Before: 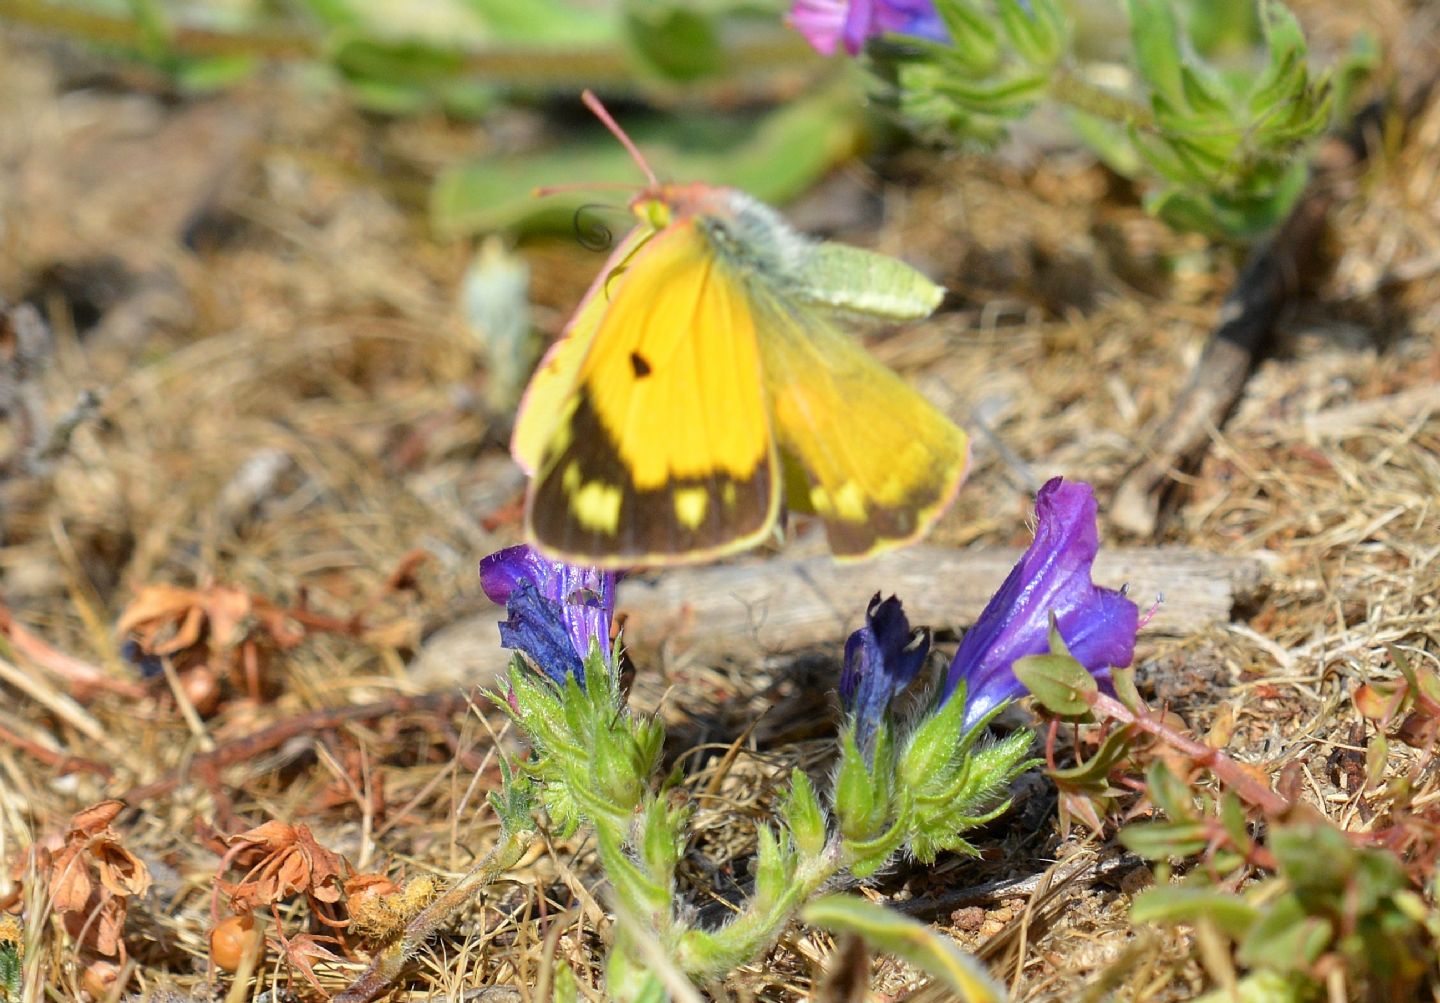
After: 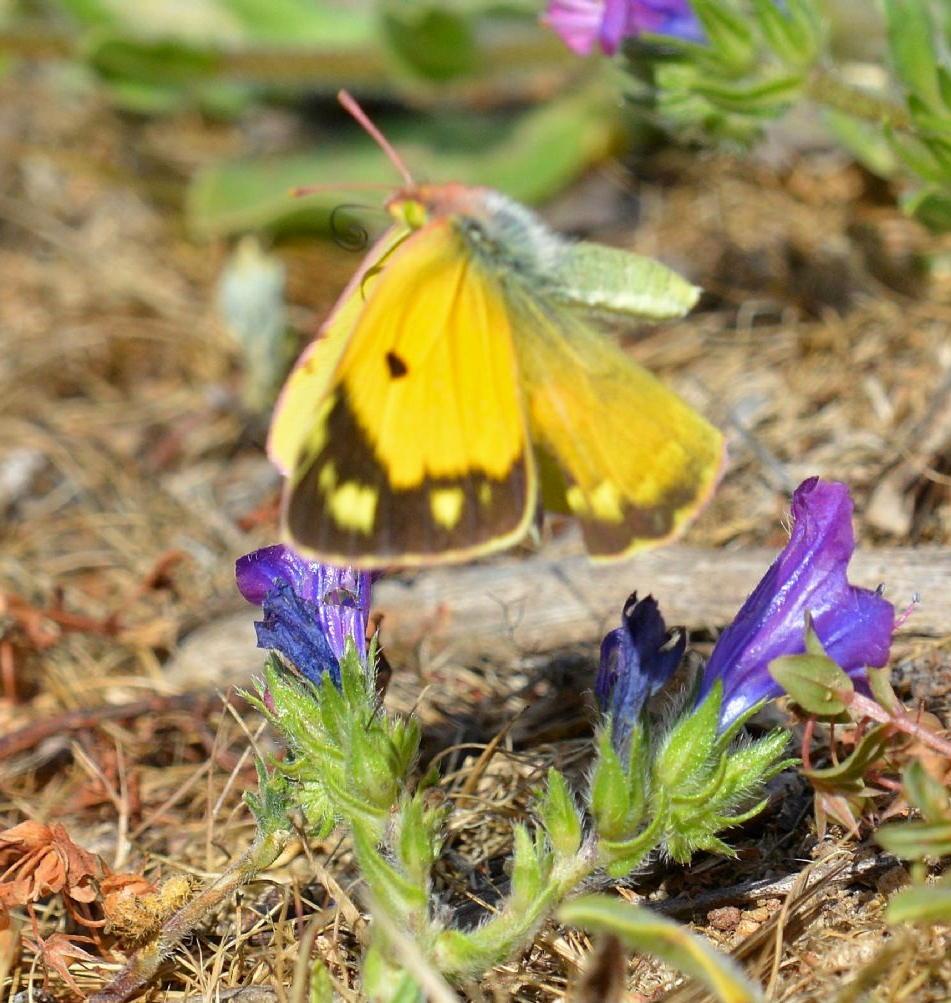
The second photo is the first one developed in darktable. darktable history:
shadows and highlights: soften with gaussian
crop: left 16.979%, right 16.963%
